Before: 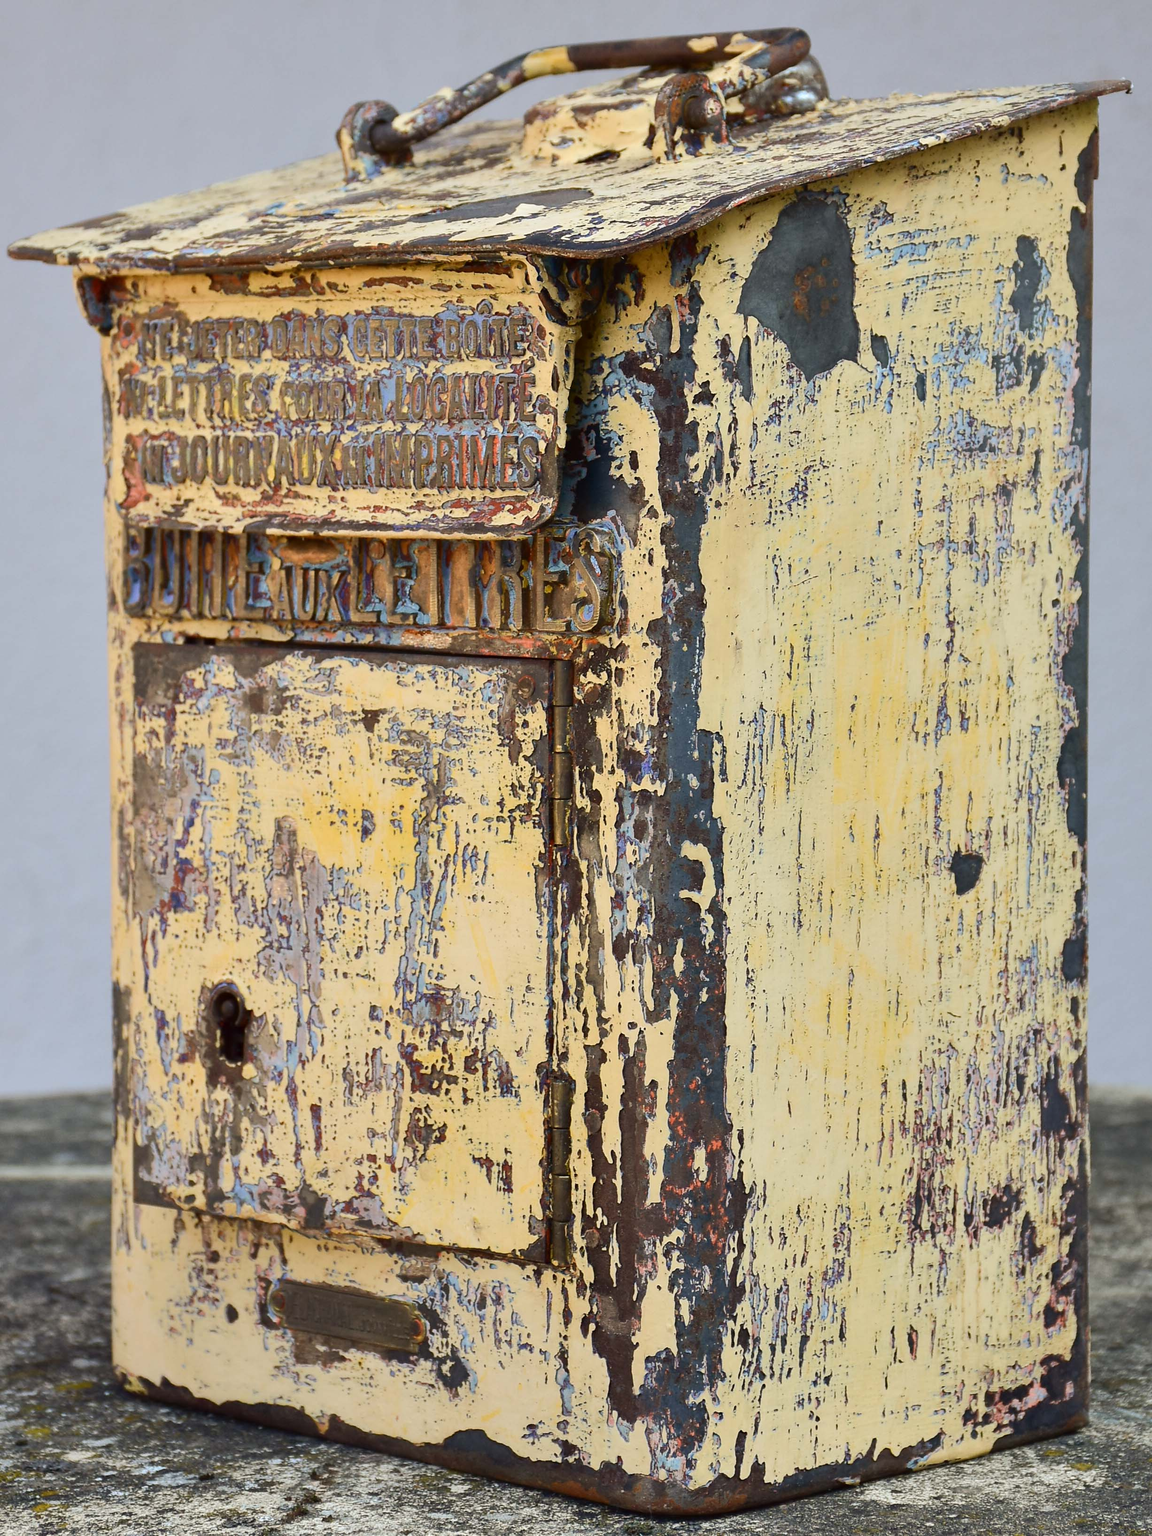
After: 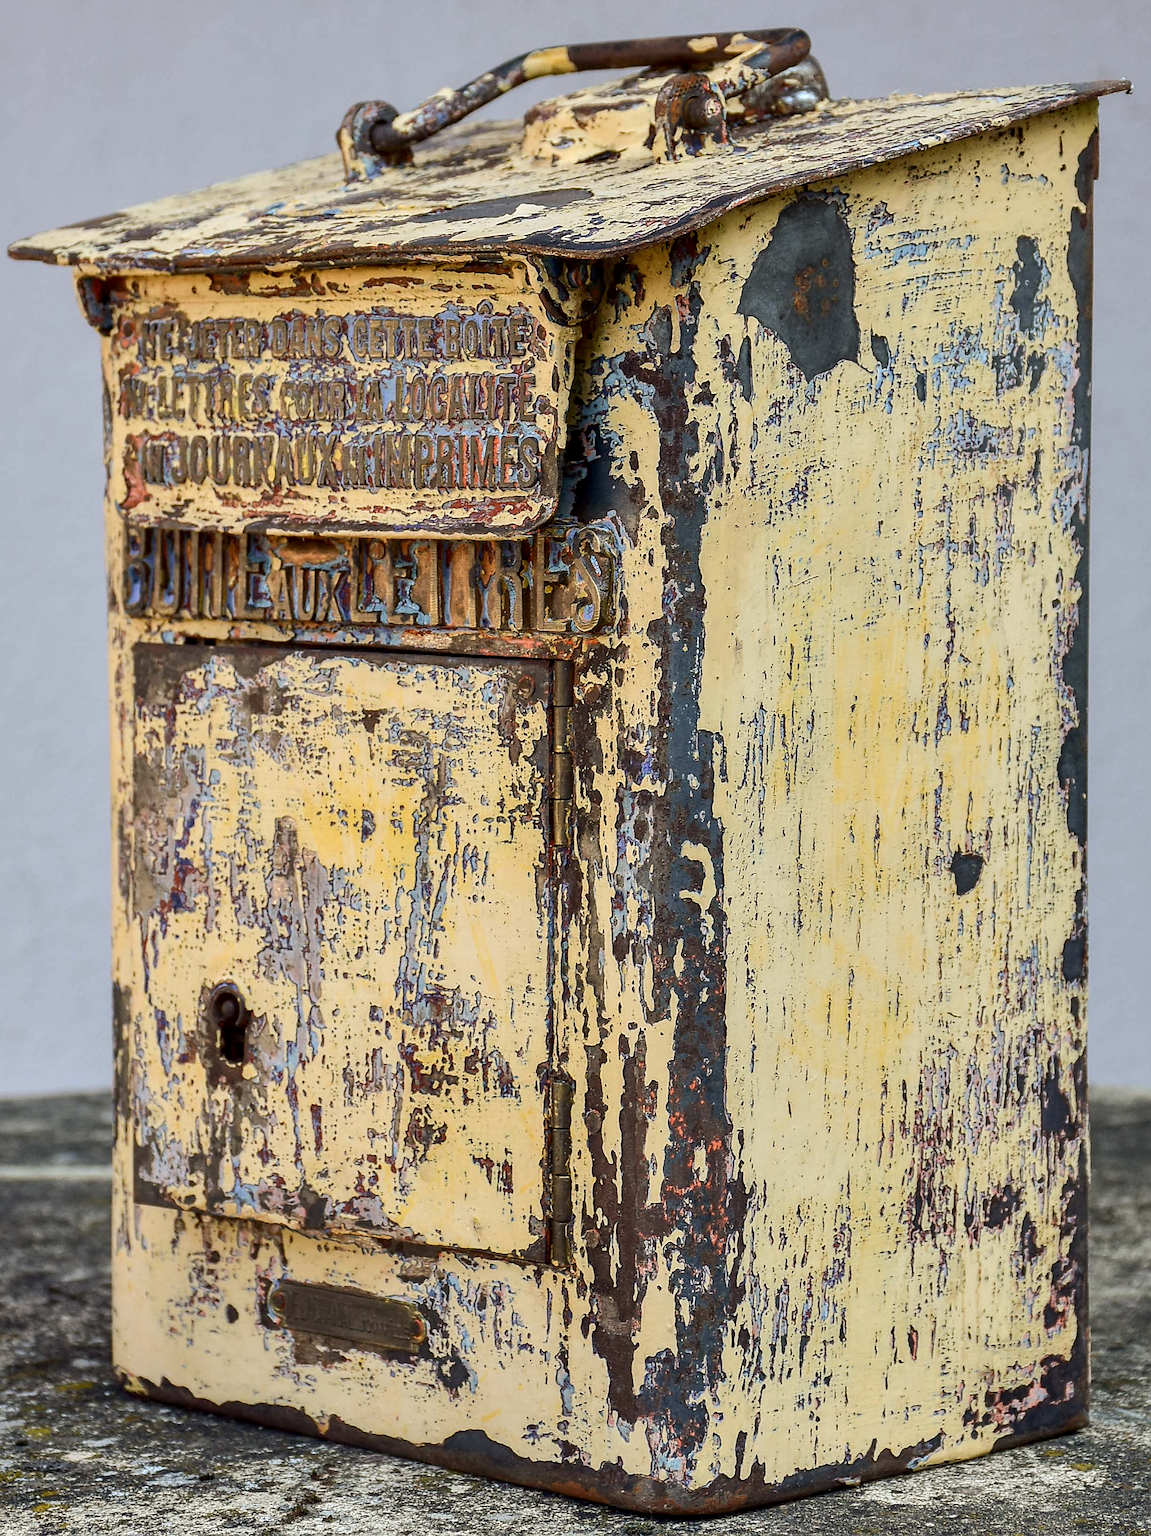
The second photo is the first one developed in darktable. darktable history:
local contrast: highlights 32%, detail 135%
sharpen: on, module defaults
